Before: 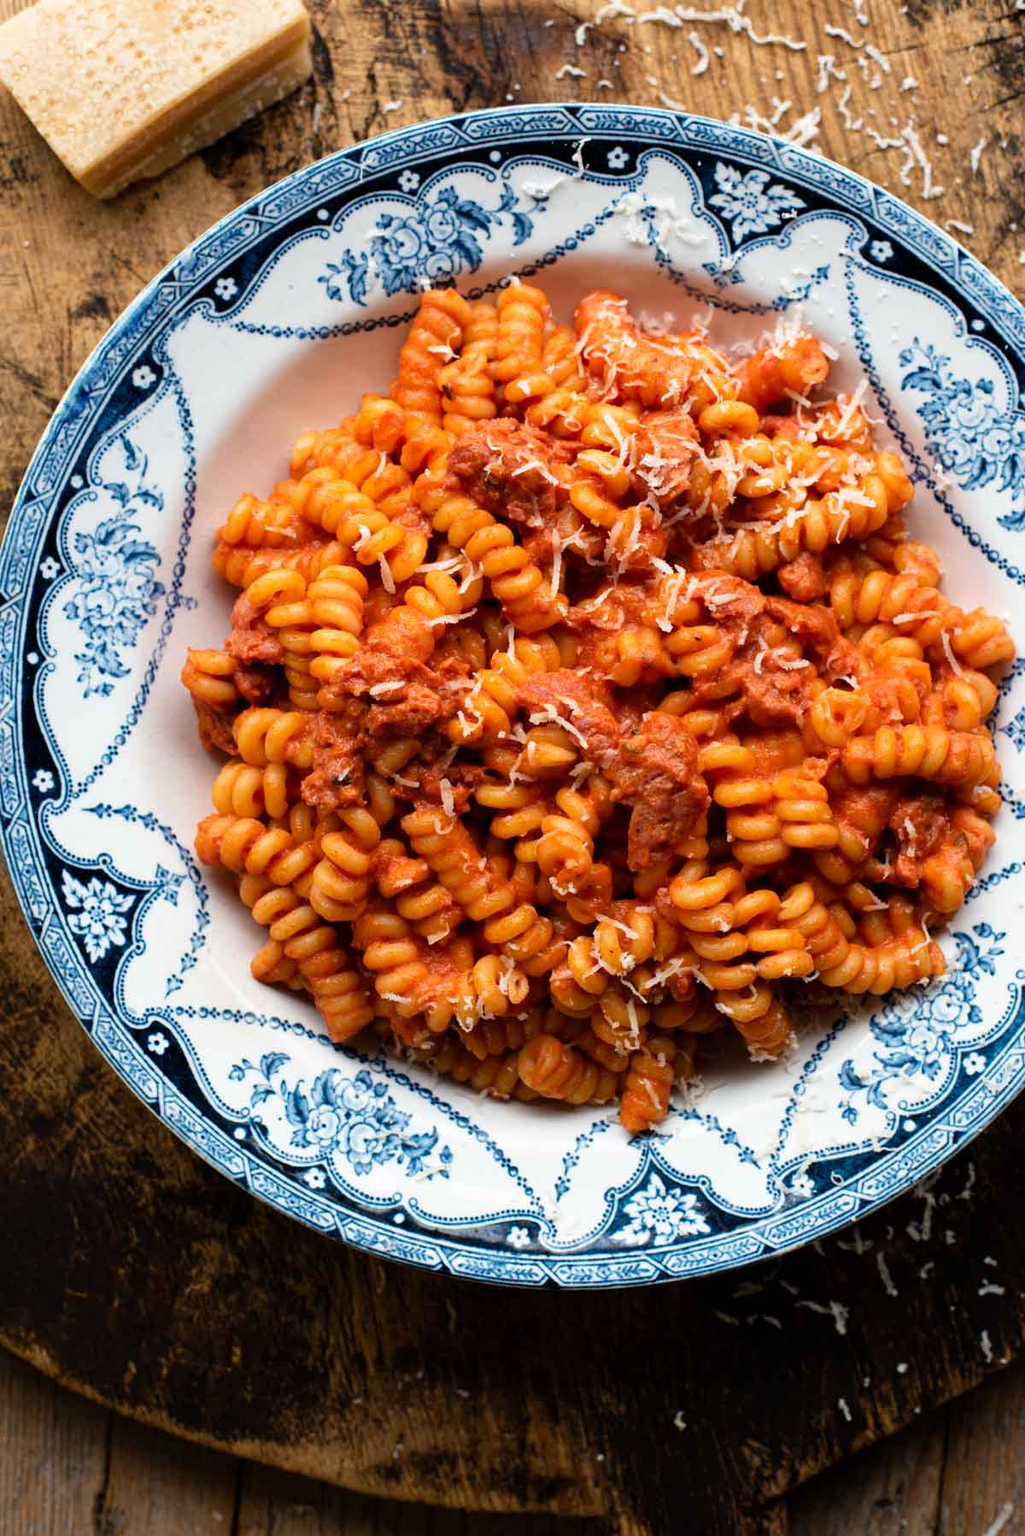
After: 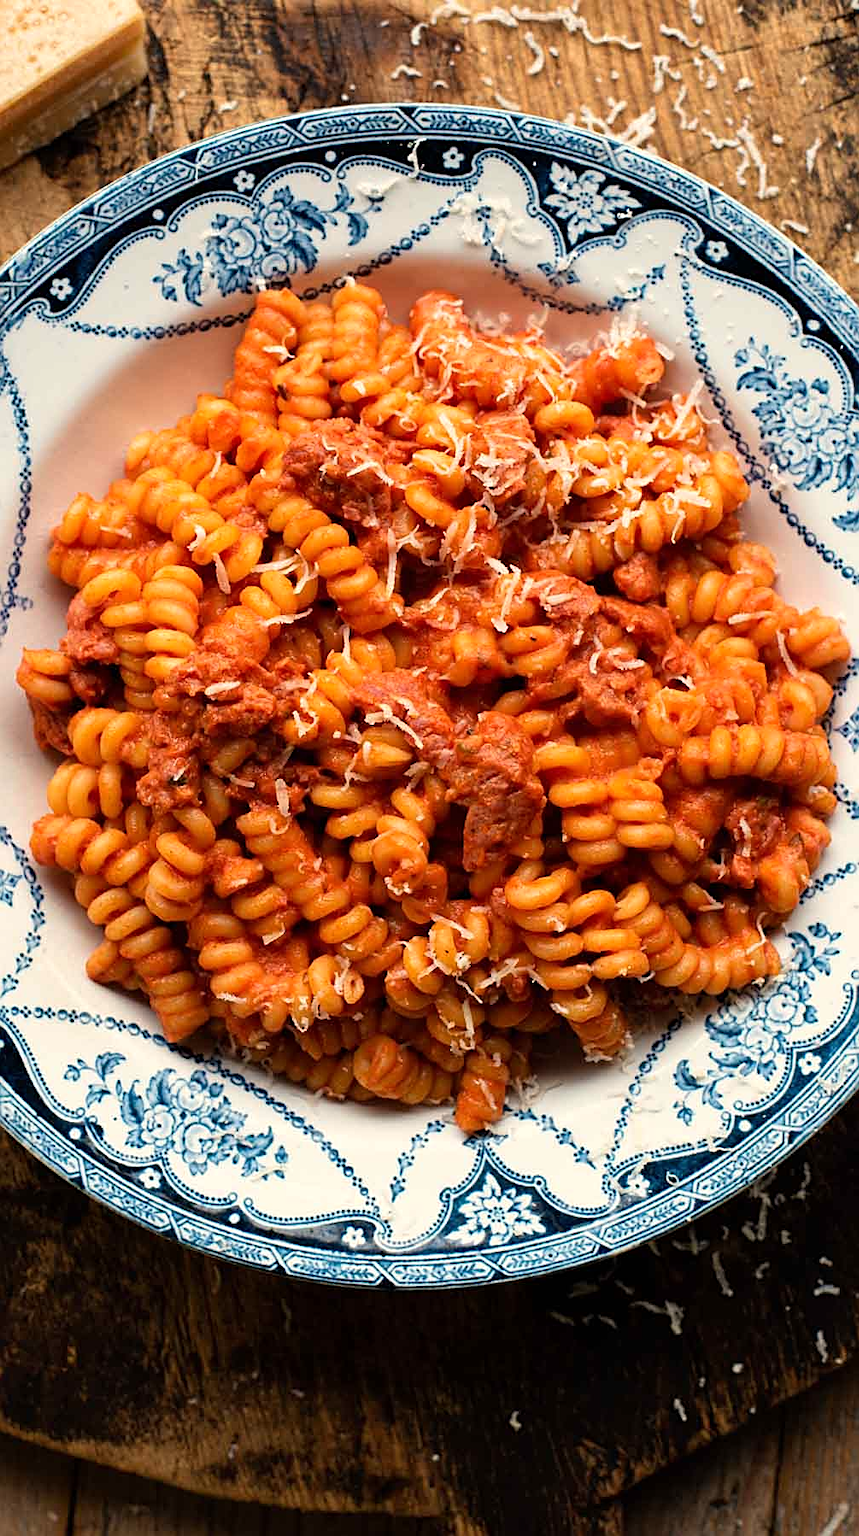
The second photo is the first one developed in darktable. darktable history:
sharpen: on, module defaults
white balance: red 1.045, blue 0.932
crop: left 16.145%
